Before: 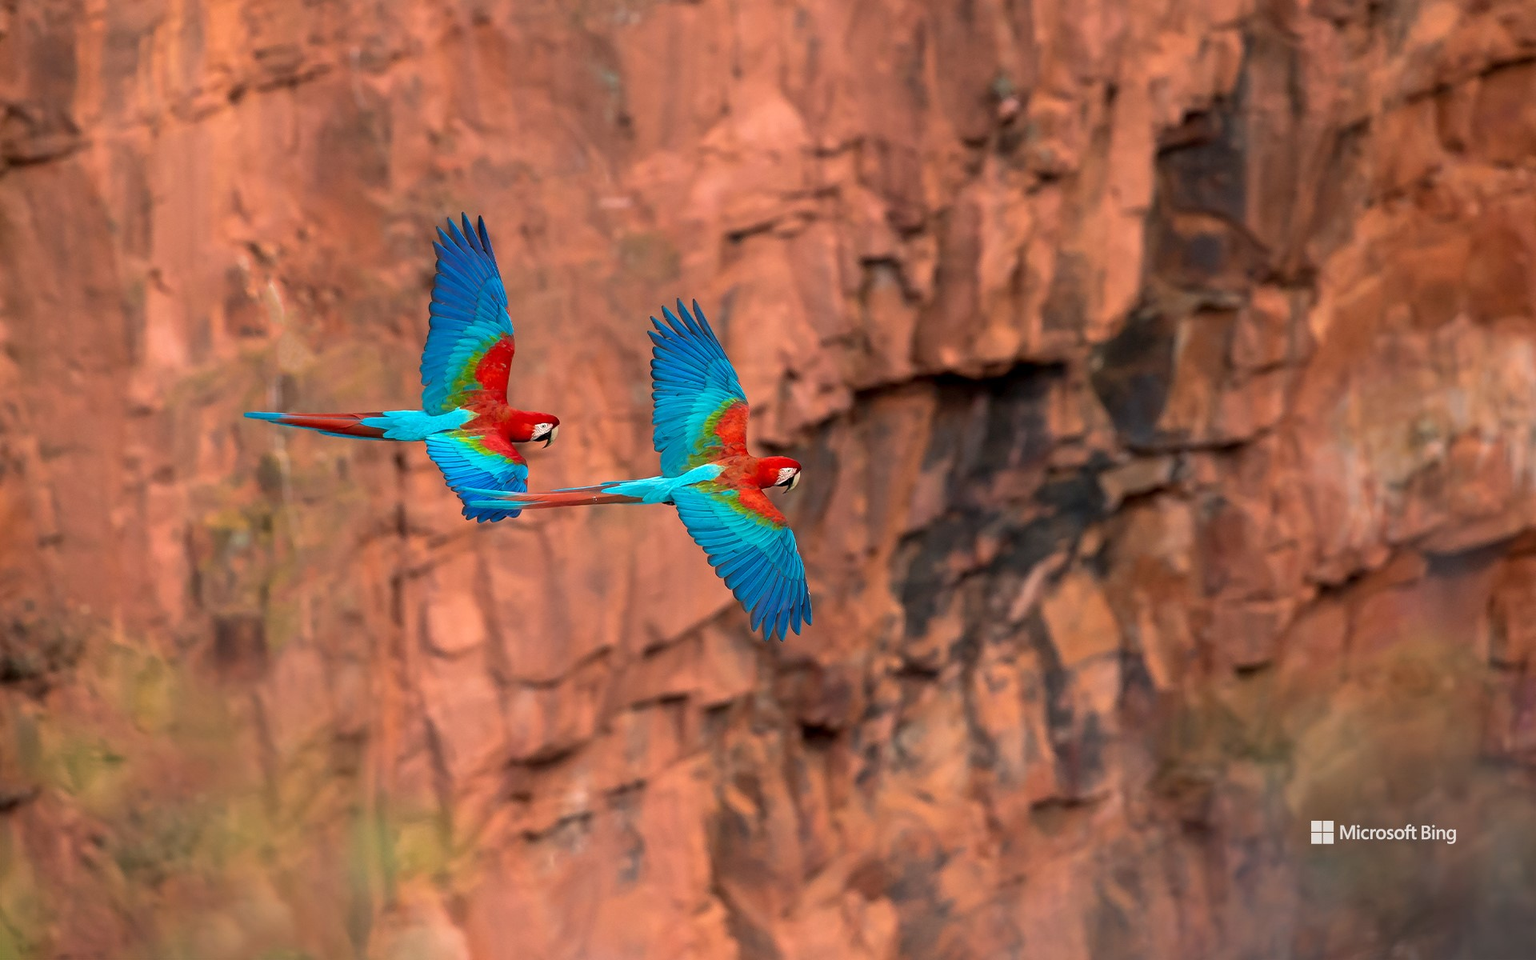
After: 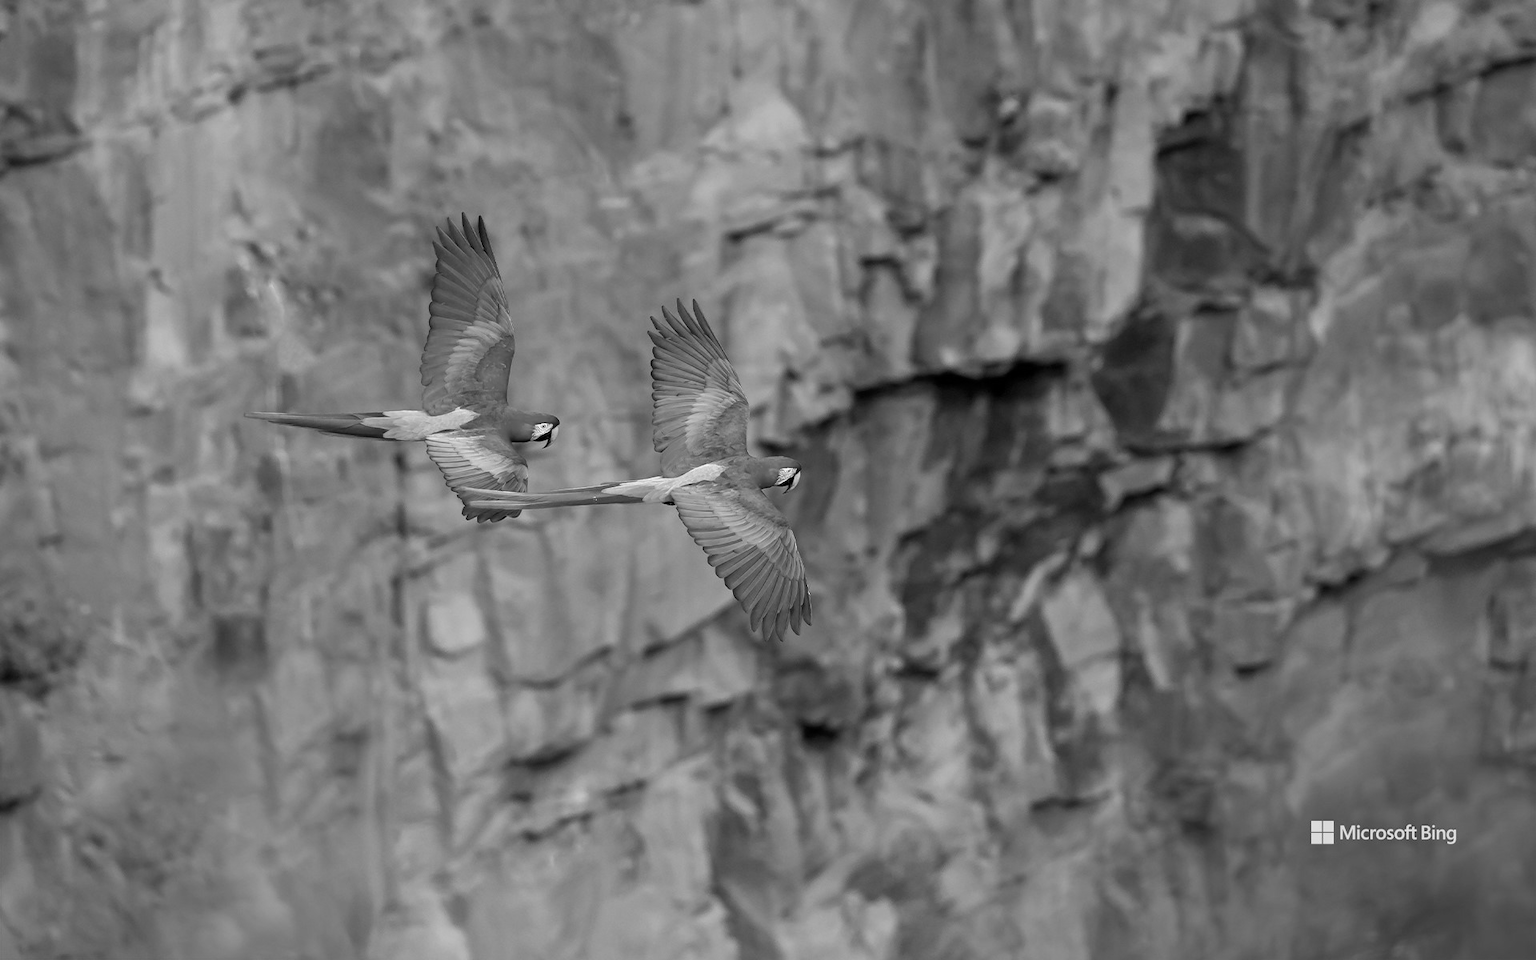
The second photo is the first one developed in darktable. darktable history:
color contrast: green-magenta contrast 0, blue-yellow contrast 0
shadows and highlights: shadows 40, highlights -54, highlights color adjustment 46%, low approximation 0.01, soften with gaussian
